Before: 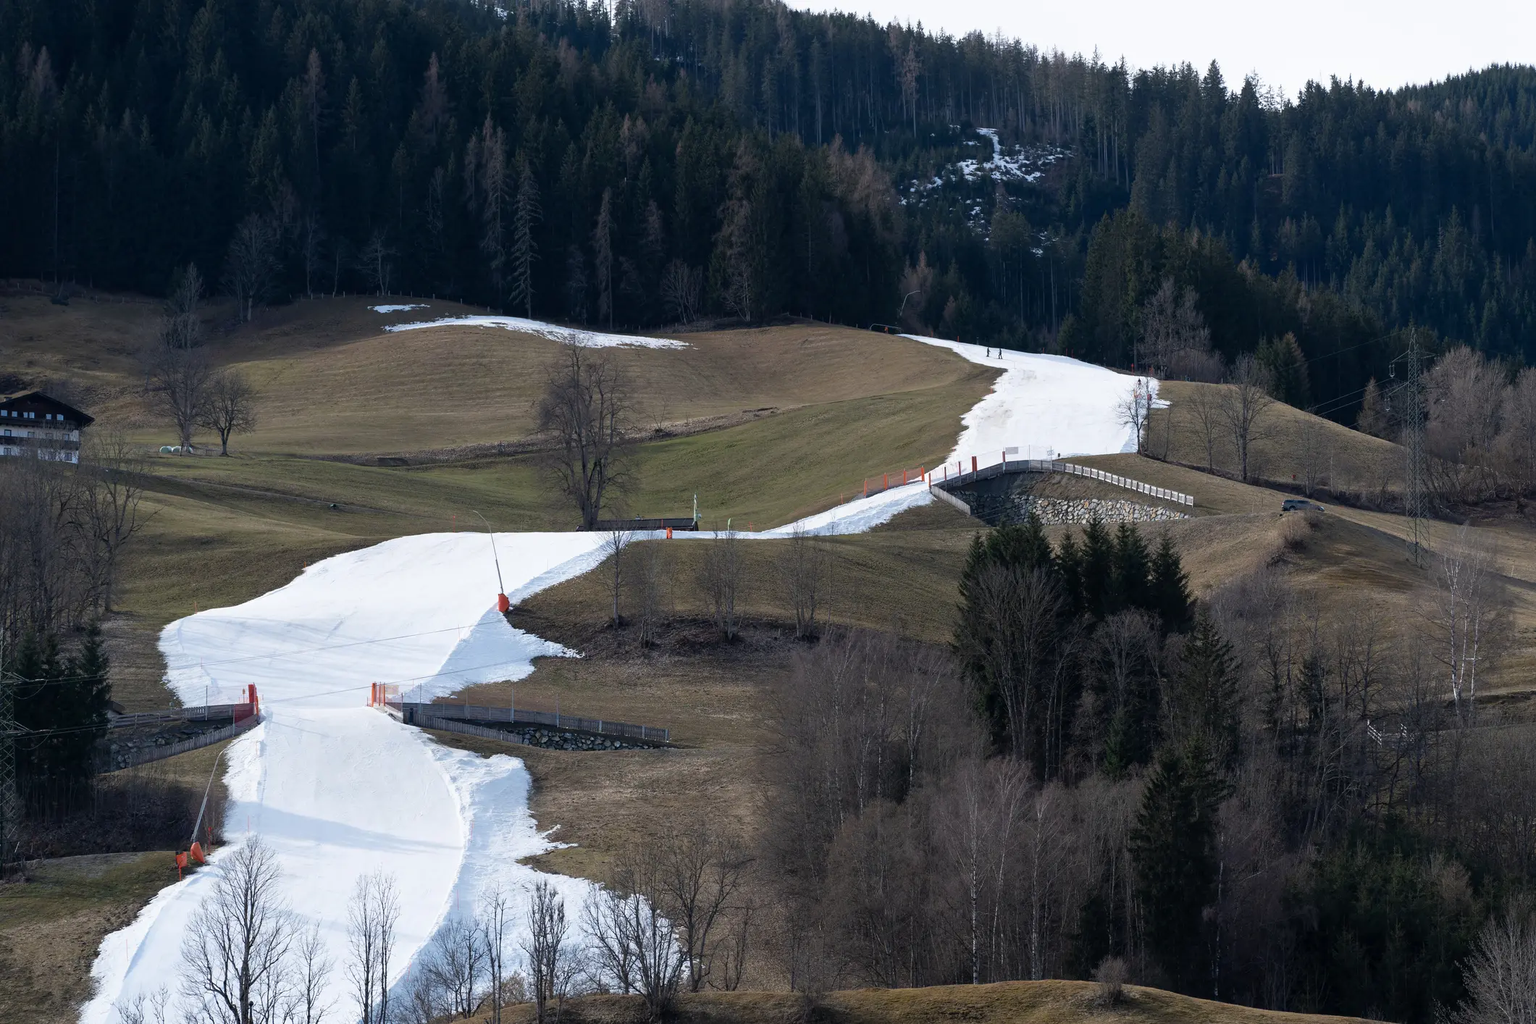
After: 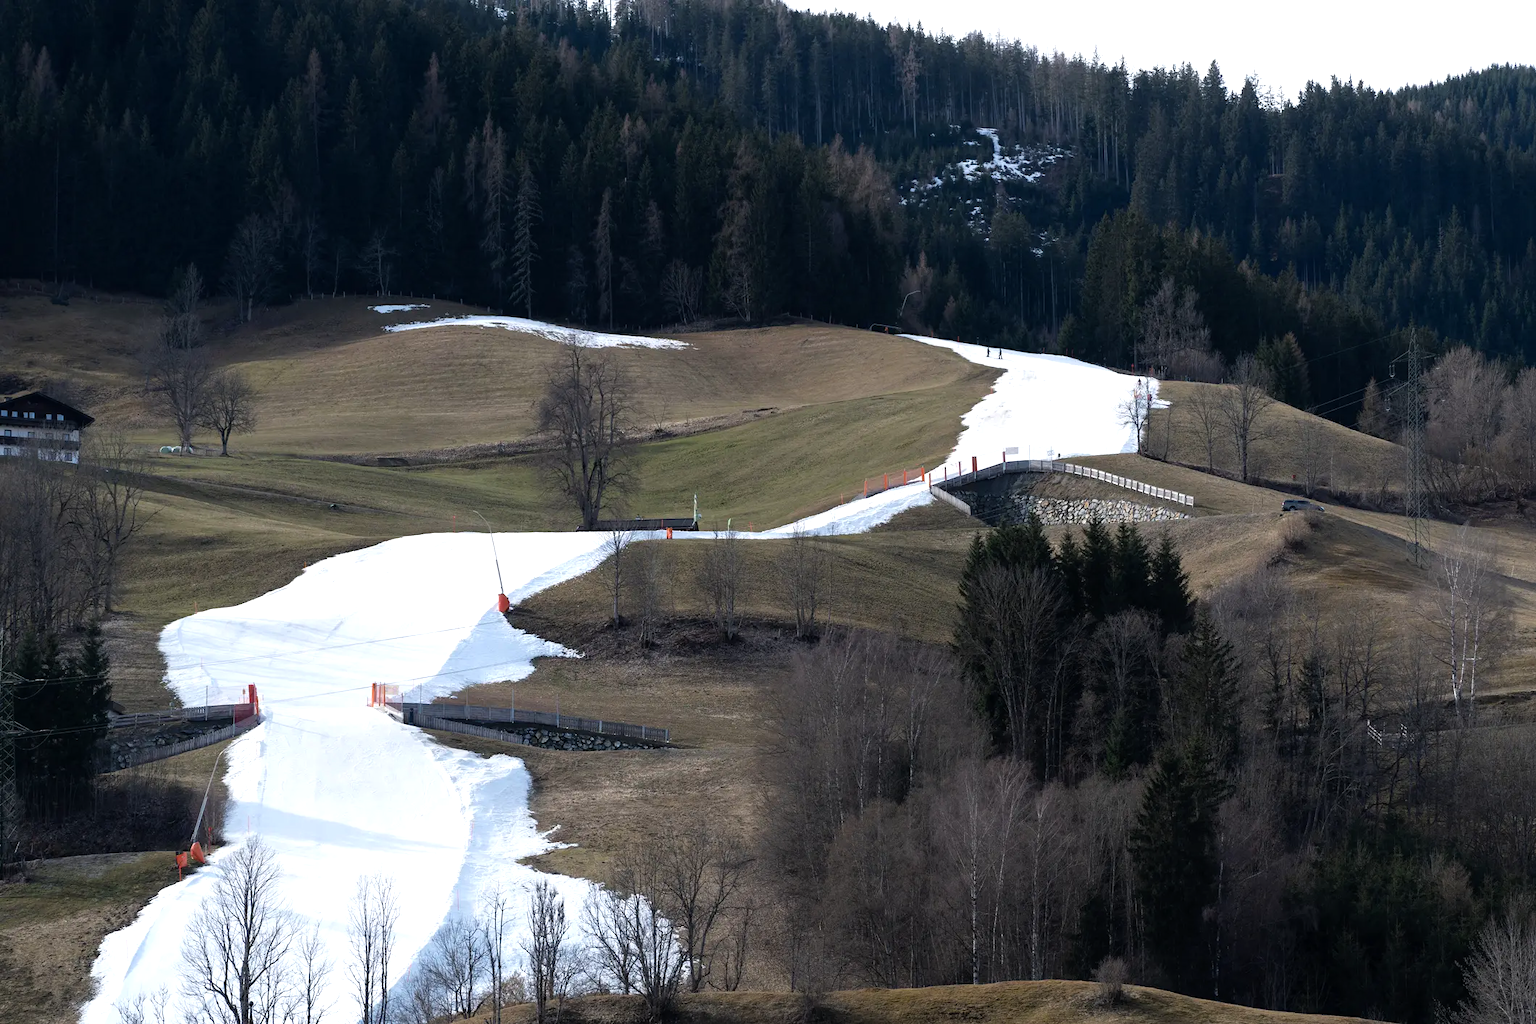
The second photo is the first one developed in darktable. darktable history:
tone equalizer: -8 EV -0.397 EV, -7 EV -0.426 EV, -6 EV -0.364 EV, -5 EV -0.246 EV, -3 EV 0.216 EV, -2 EV 0.352 EV, -1 EV 0.379 EV, +0 EV 0.388 EV, mask exposure compensation -0.499 EV
